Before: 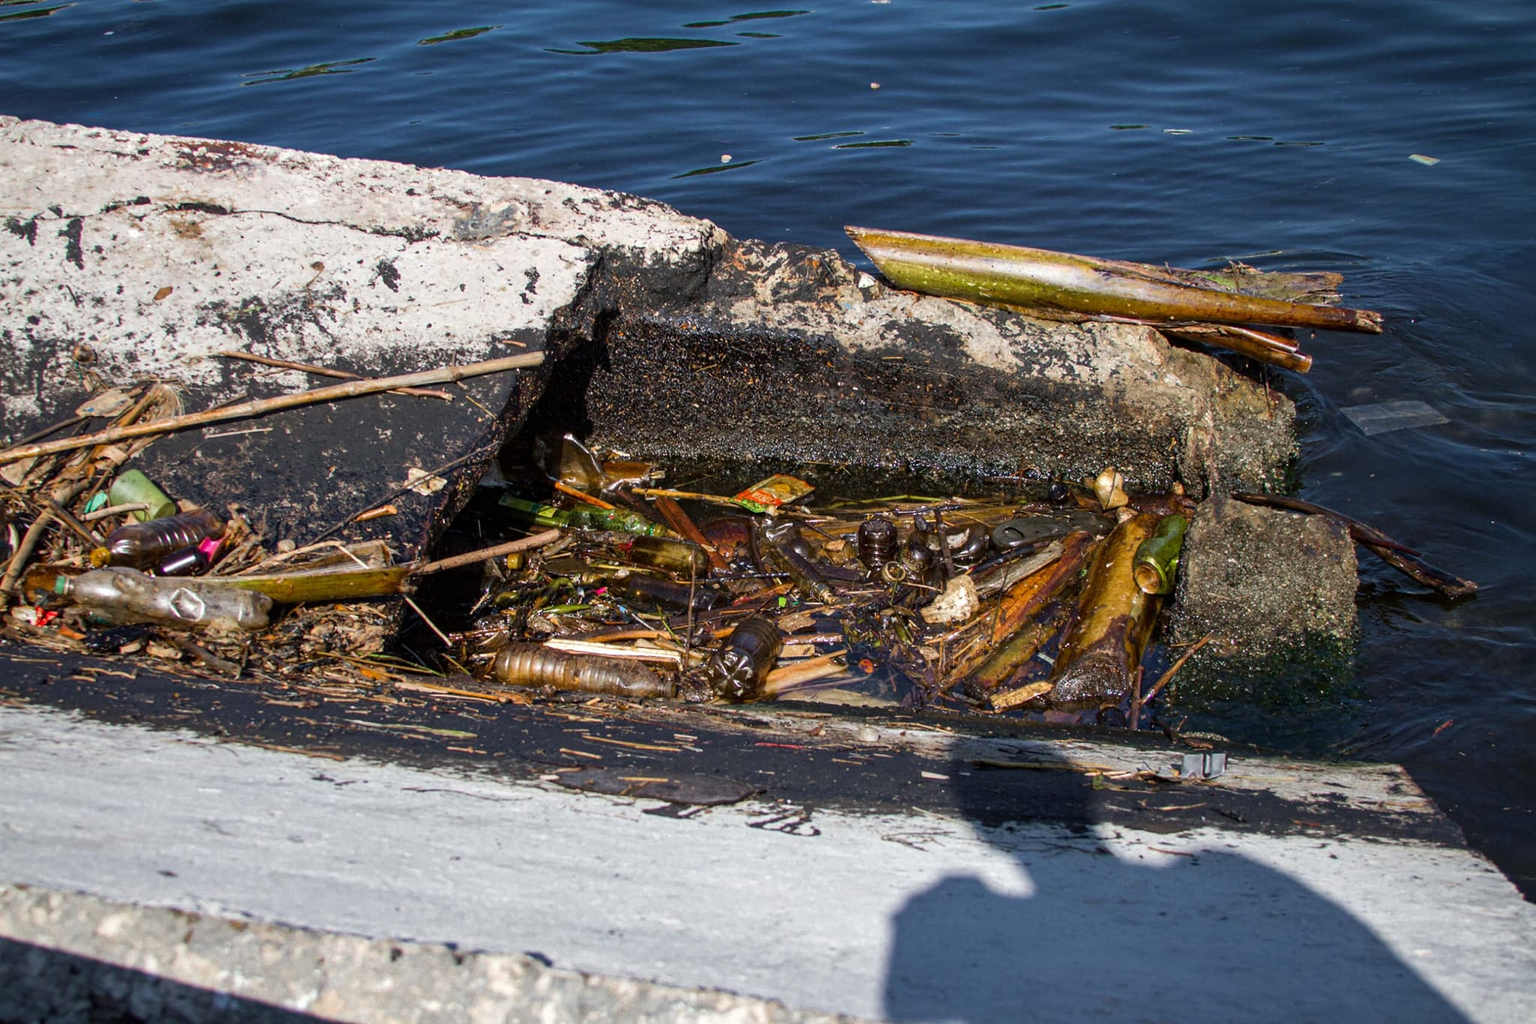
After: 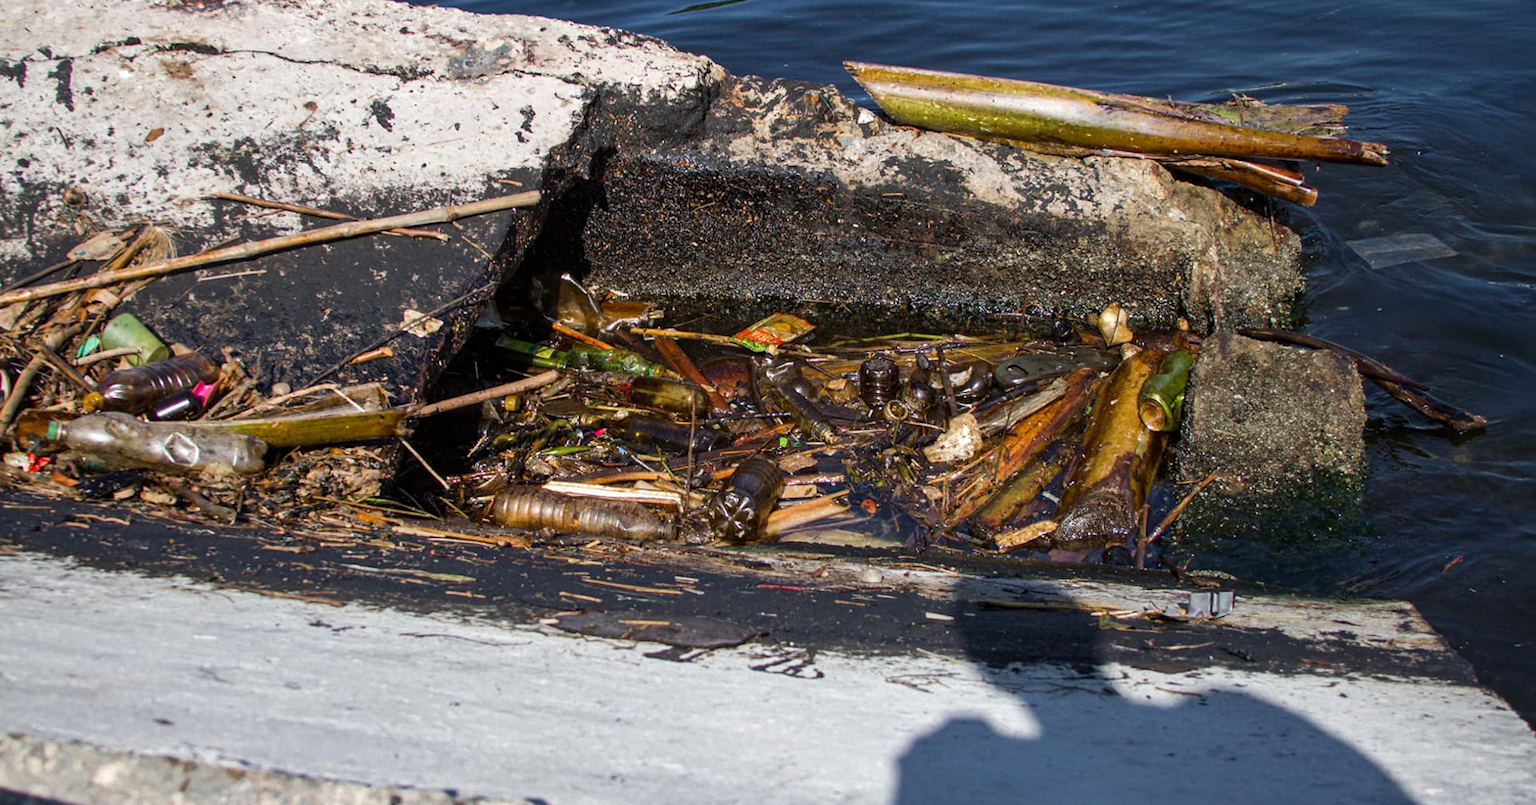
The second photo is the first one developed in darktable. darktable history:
crop and rotate: top 15.774%, bottom 5.506%
rotate and perspective: rotation -0.45°, automatic cropping original format, crop left 0.008, crop right 0.992, crop top 0.012, crop bottom 0.988
